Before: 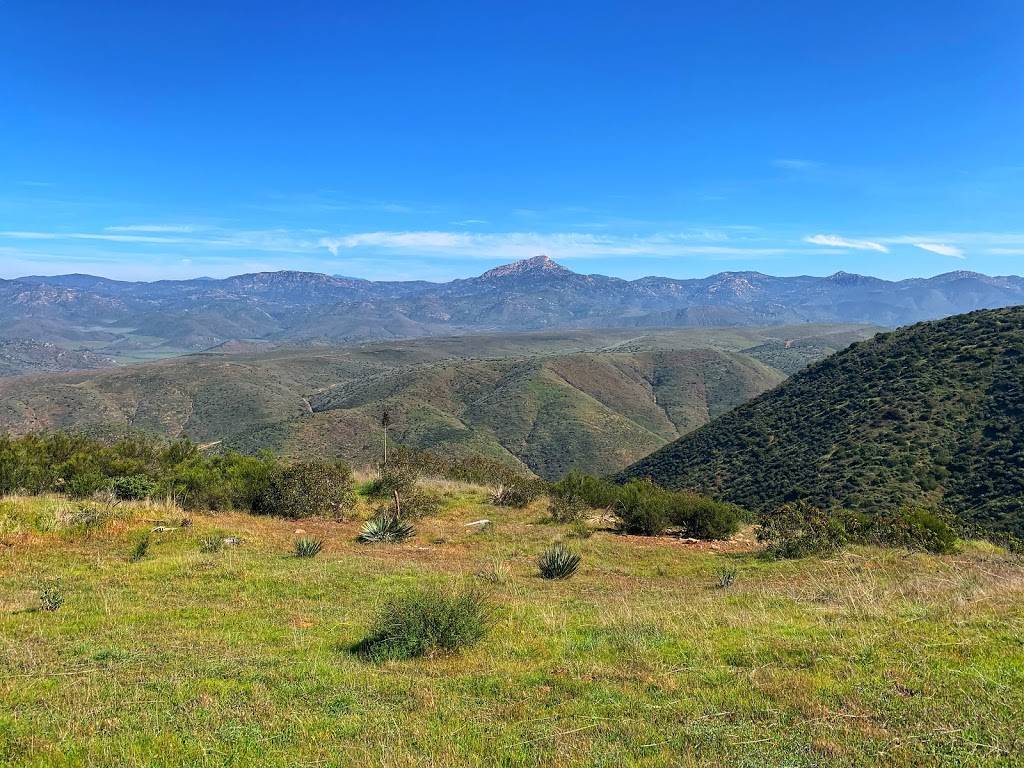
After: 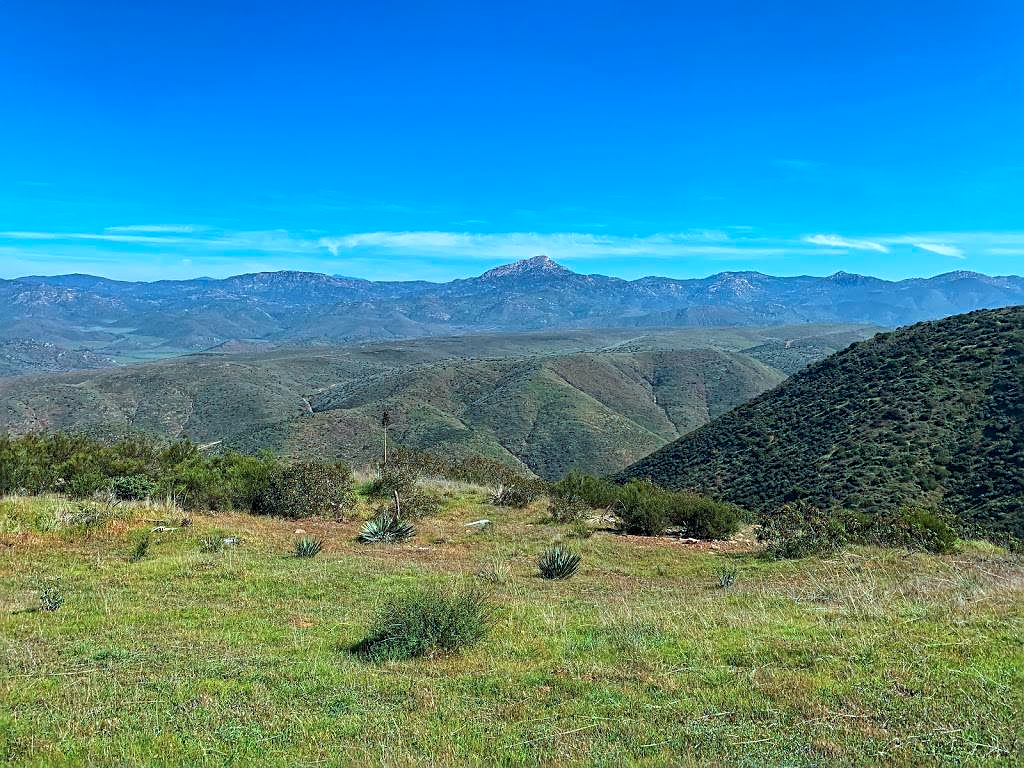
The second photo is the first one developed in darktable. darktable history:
color correction: highlights a* -12.13, highlights b* -15.88
sharpen: radius 2.511, amount 0.328
